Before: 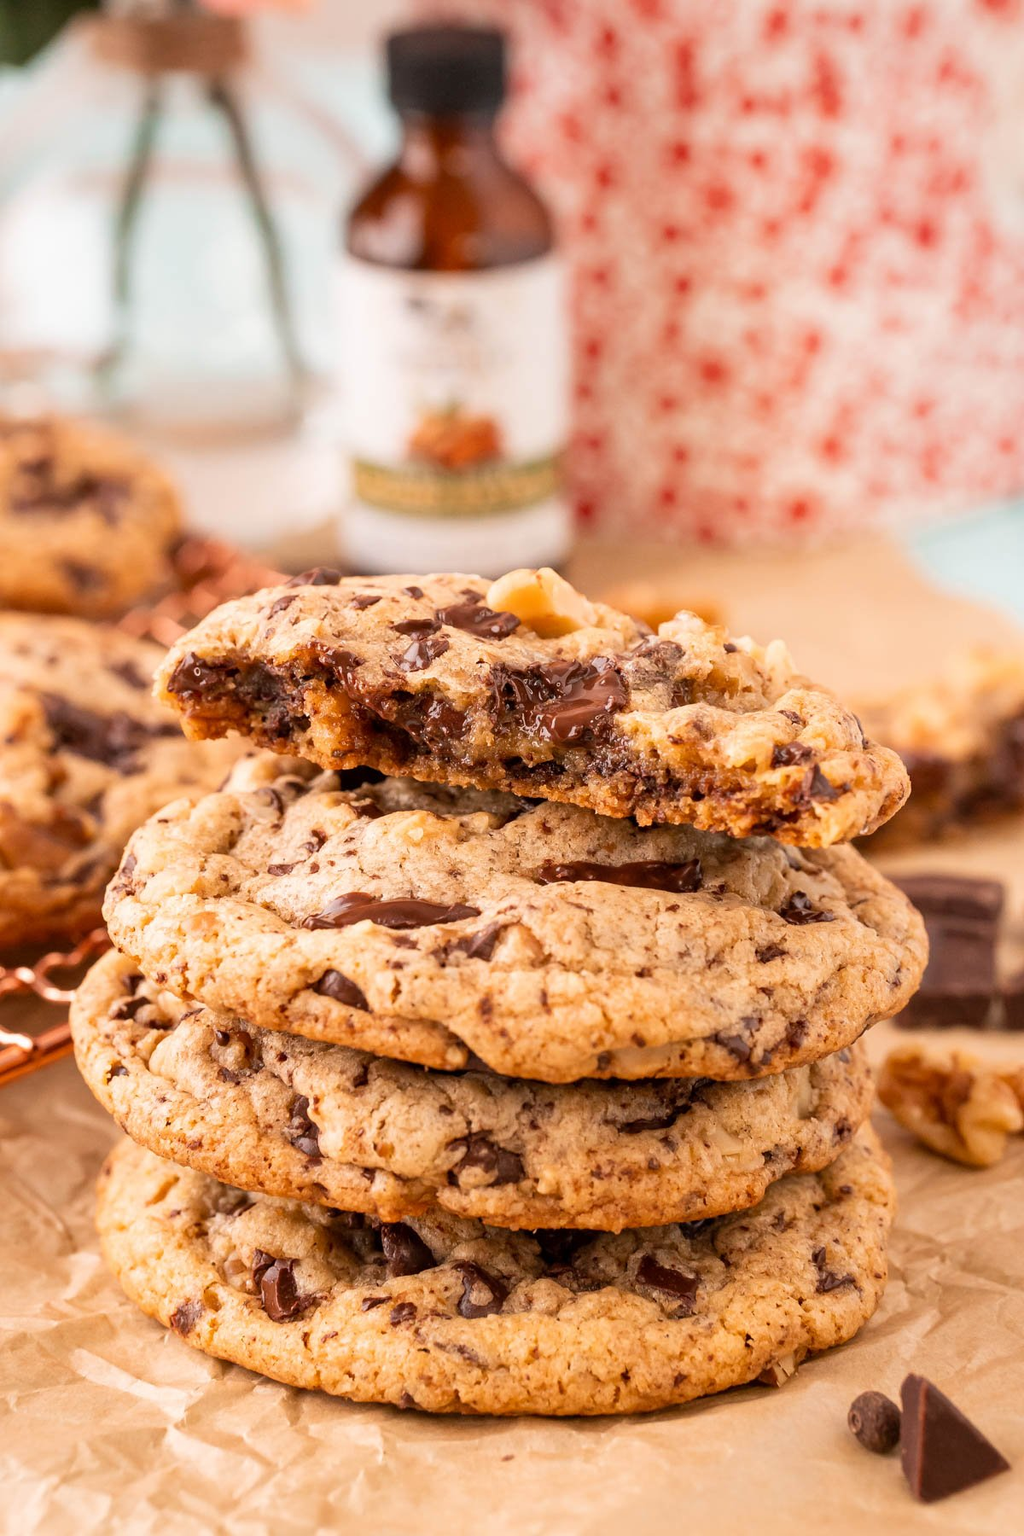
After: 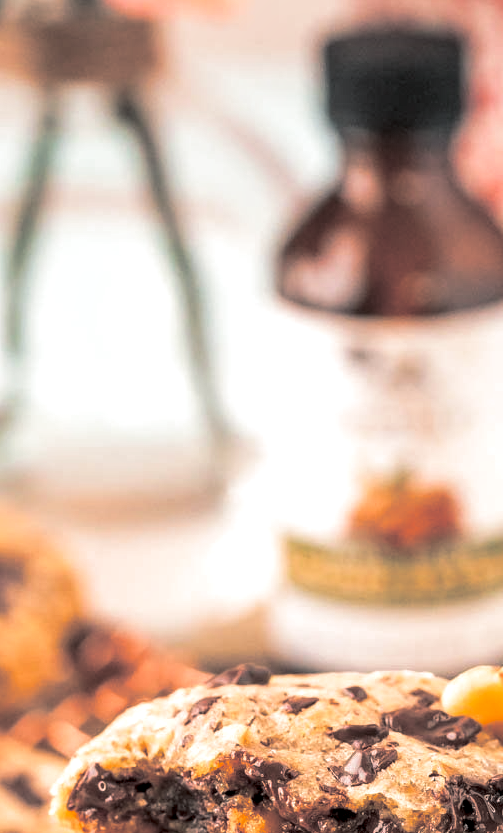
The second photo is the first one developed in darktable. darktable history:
crop and rotate: left 10.817%, top 0.062%, right 47.194%, bottom 53.626%
split-toning: shadows › hue 201.6°, shadows › saturation 0.16, highlights › hue 50.4°, highlights › saturation 0.2, balance -49.9
exposure: black level correction 0.005, exposure 0.286 EV, compensate highlight preservation false
local contrast: highlights 25%, detail 130%
tone equalizer: on, module defaults
